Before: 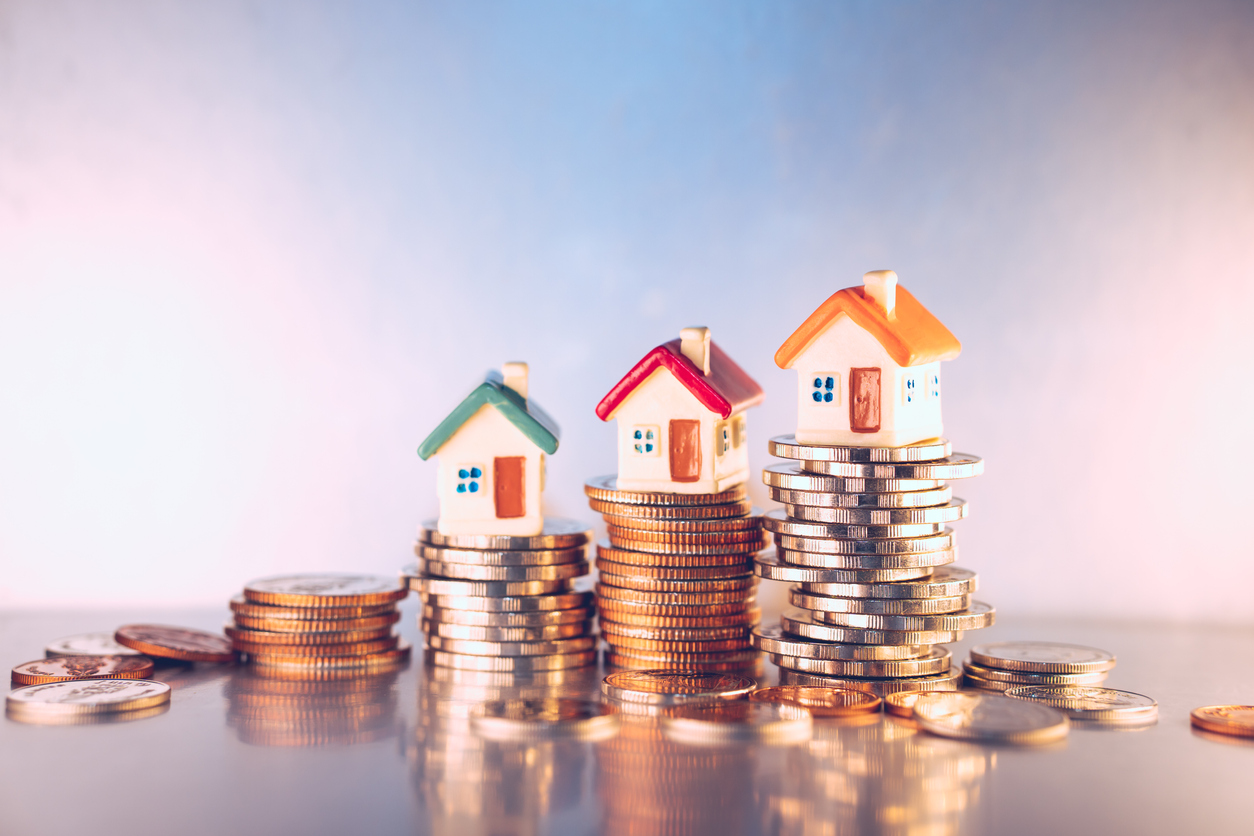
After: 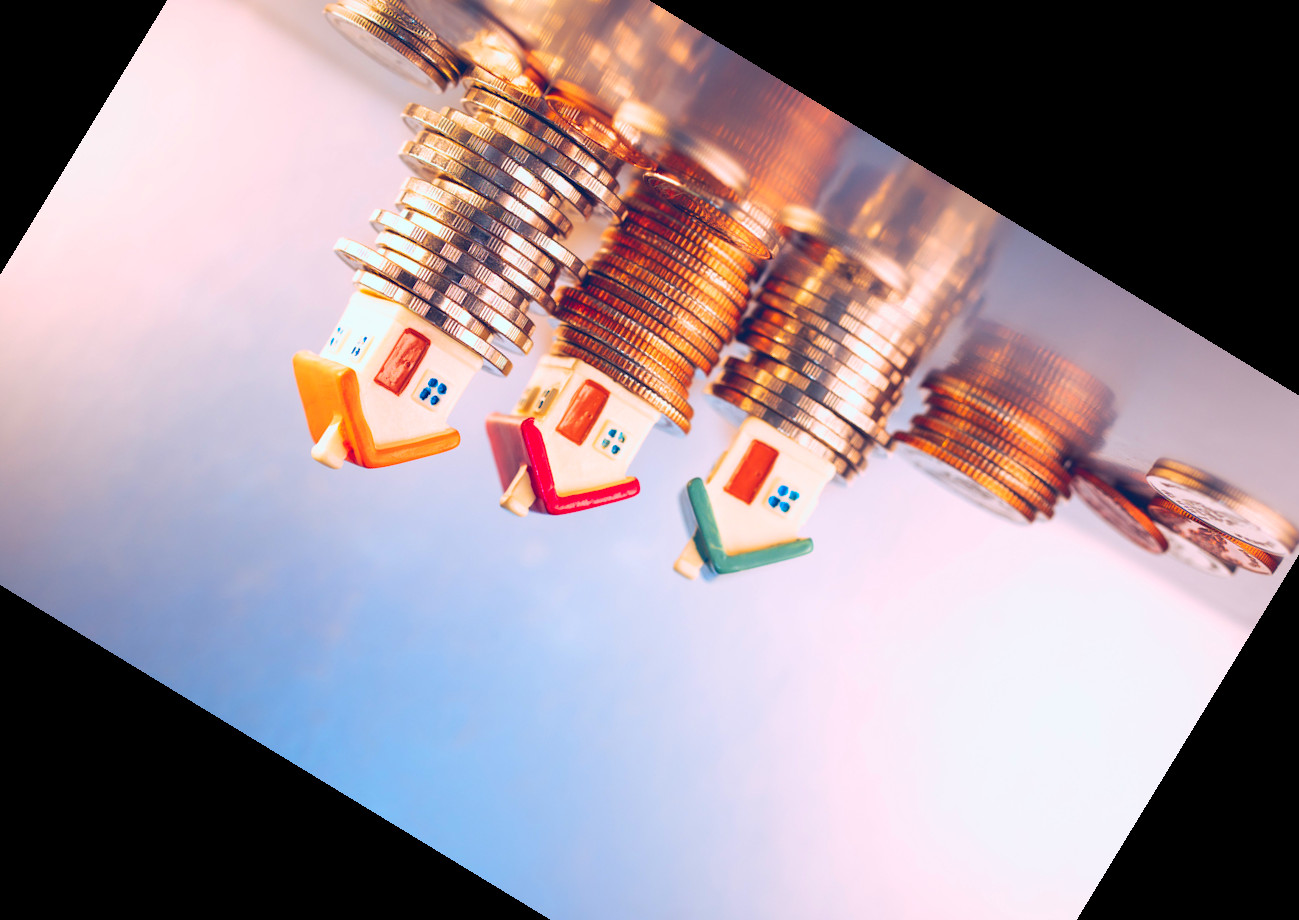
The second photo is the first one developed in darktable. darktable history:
color correction: saturation 1.34
crop and rotate: angle 148.68°, left 9.111%, top 15.603%, right 4.588%, bottom 17.041%
